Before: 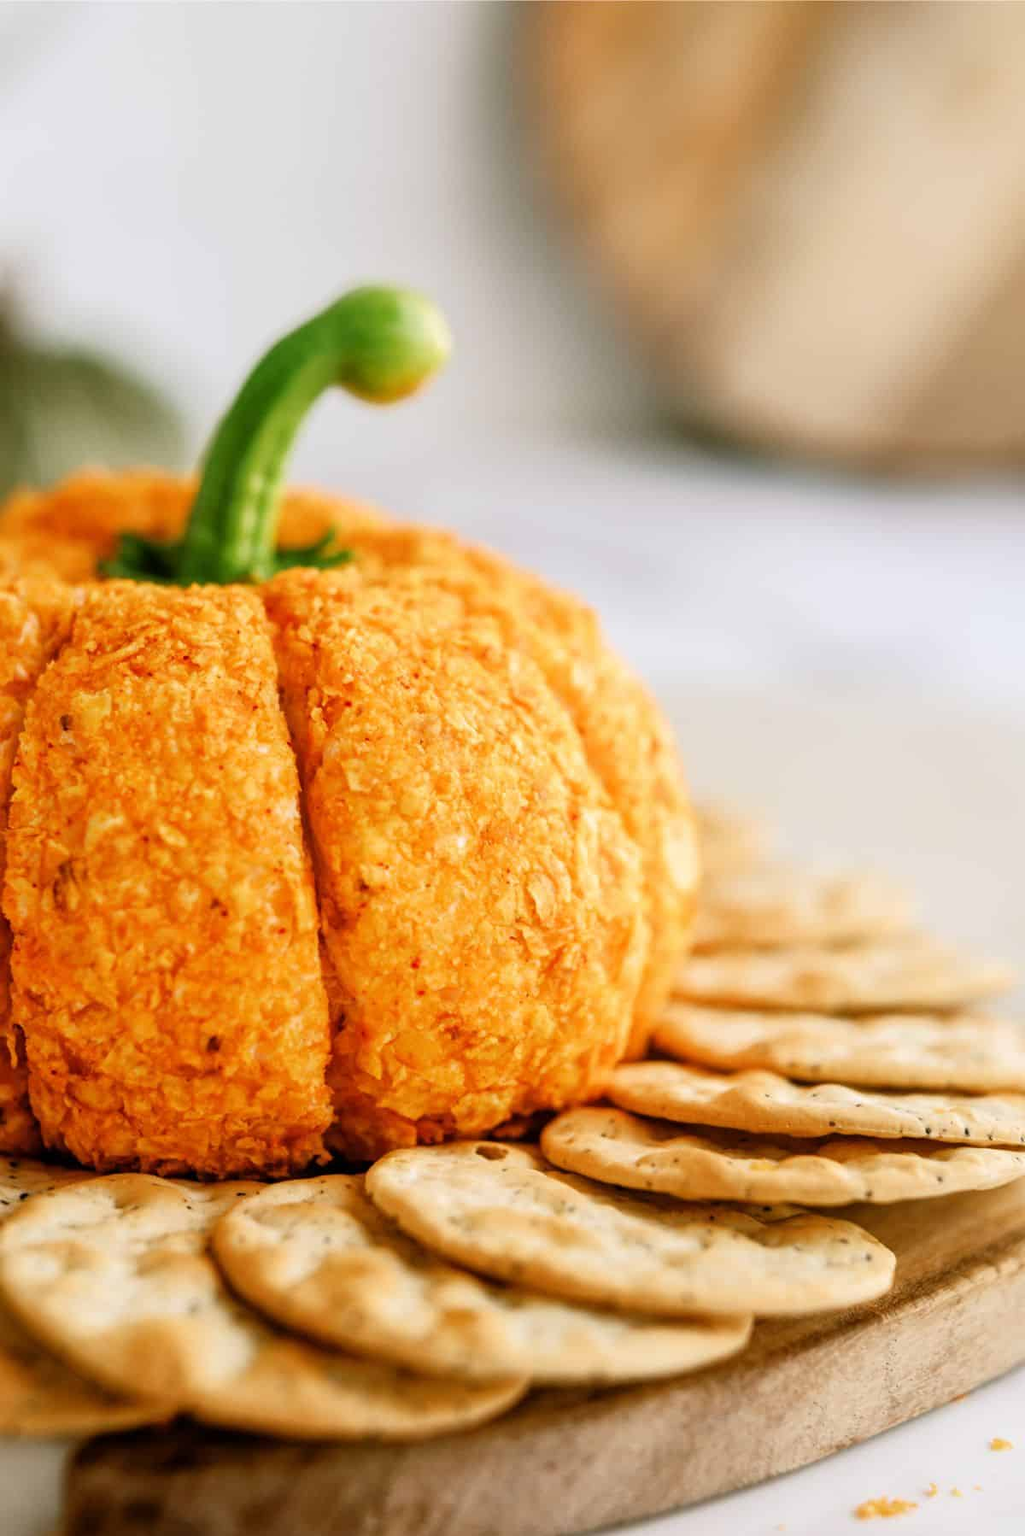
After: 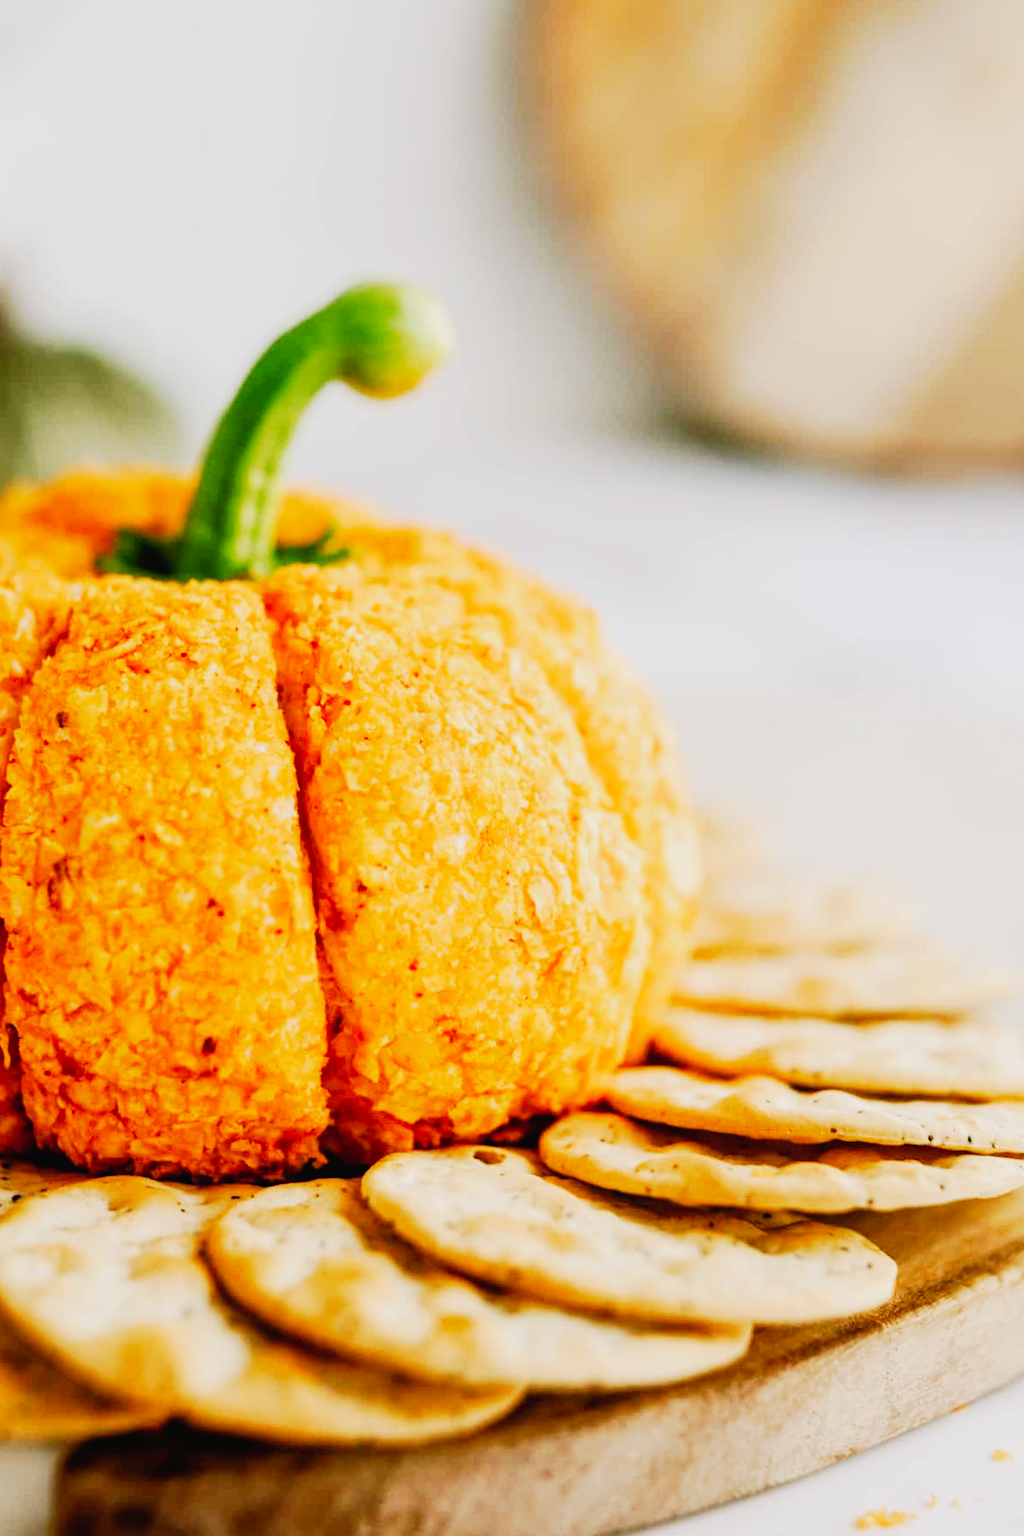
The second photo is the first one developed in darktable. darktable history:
crop and rotate: angle -0.393°
exposure: exposure 0.197 EV, compensate exposure bias true, compensate highlight preservation false
tone curve: curves: ch0 [(0, 0.017) (0.091, 0.046) (0.298, 0.287) (0.439, 0.482) (0.64, 0.729) (0.785, 0.817) (0.995, 0.917)]; ch1 [(0, 0) (0.384, 0.365) (0.463, 0.447) (0.486, 0.474) (0.503, 0.497) (0.526, 0.52) (0.555, 0.564) (0.578, 0.595) (0.638, 0.644) (0.766, 0.773) (1, 1)]; ch2 [(0, 0) (0.374, 0.344) (0.449, 0.434) (0.501, 0.501) (0.528, 0.519) (0.569, 0.589) (0.61, 0.646) (0.666, 0.688) (1, 1)], preserve colors none
